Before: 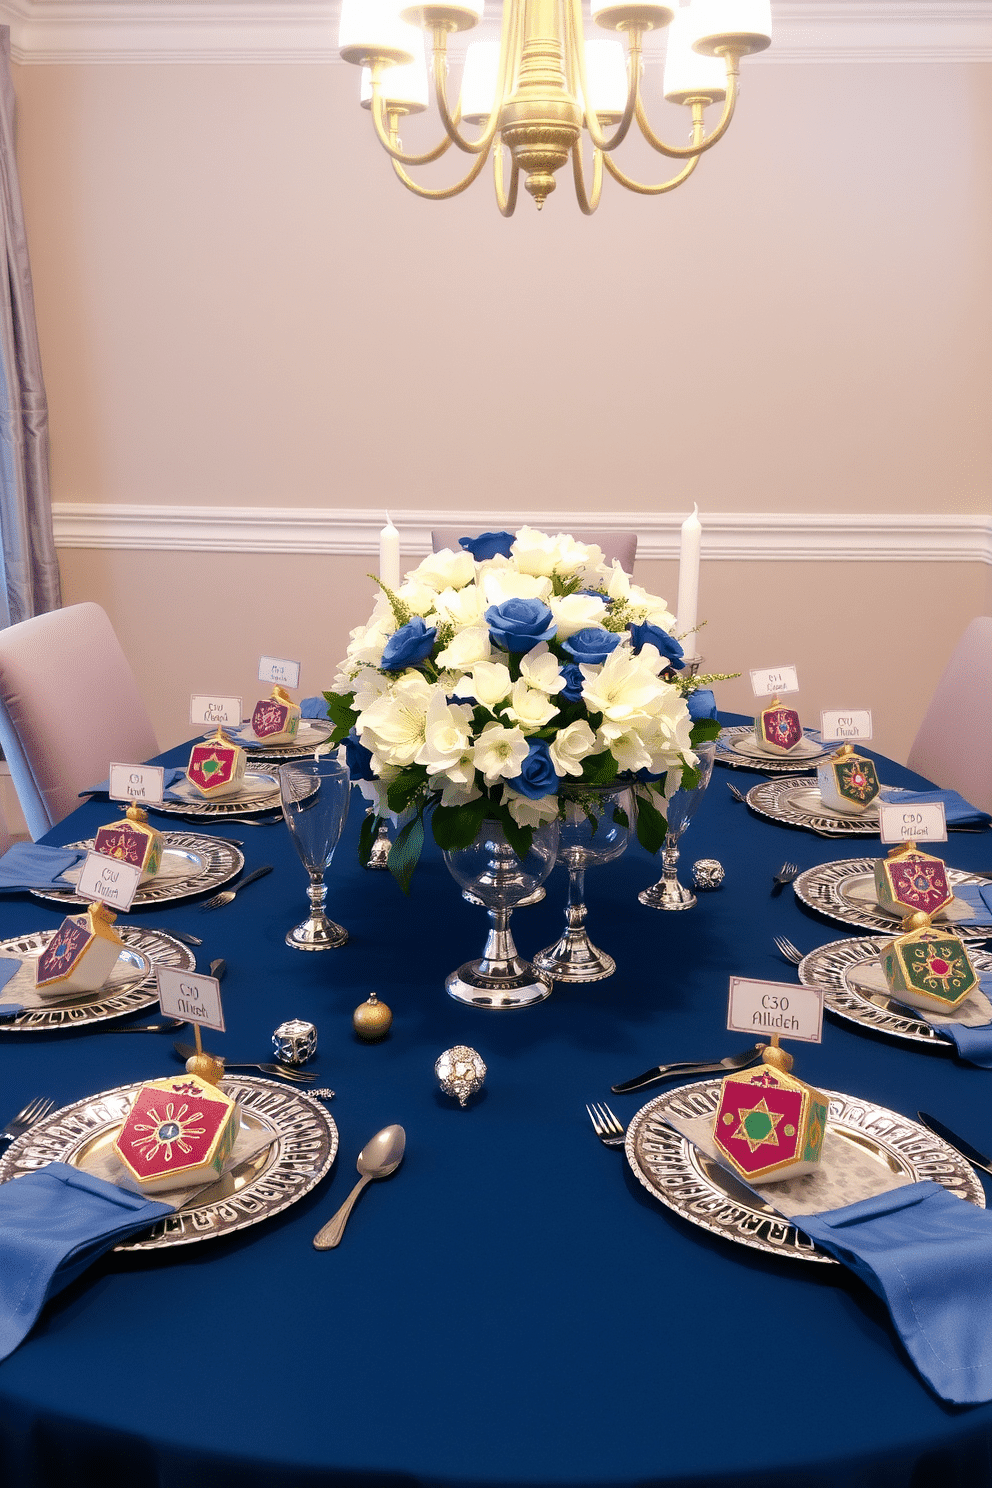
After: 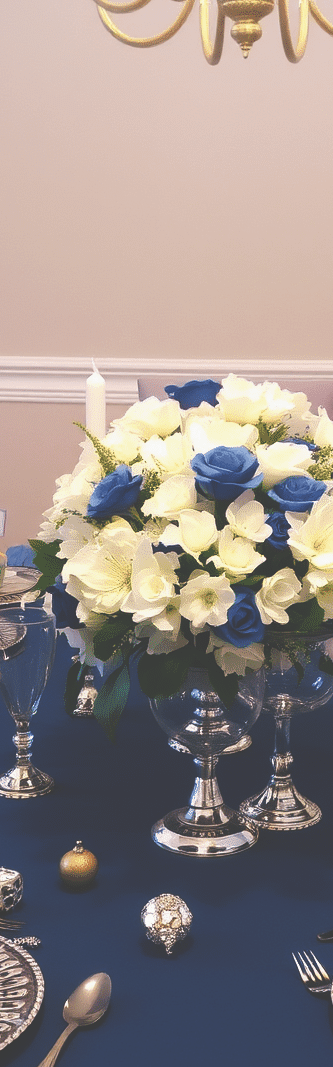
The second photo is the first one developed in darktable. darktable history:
tone curve: curves: ch0 [(0, 0) (0.405, 0.351) (1, 1)], preserve colors none
crop and rotate: left 29.693%, top 10.281%, right 36.69%, bottom 18.003%
exposure: black level correction -0.061, exposure -0.05 EV, compensate highlight preservation false
